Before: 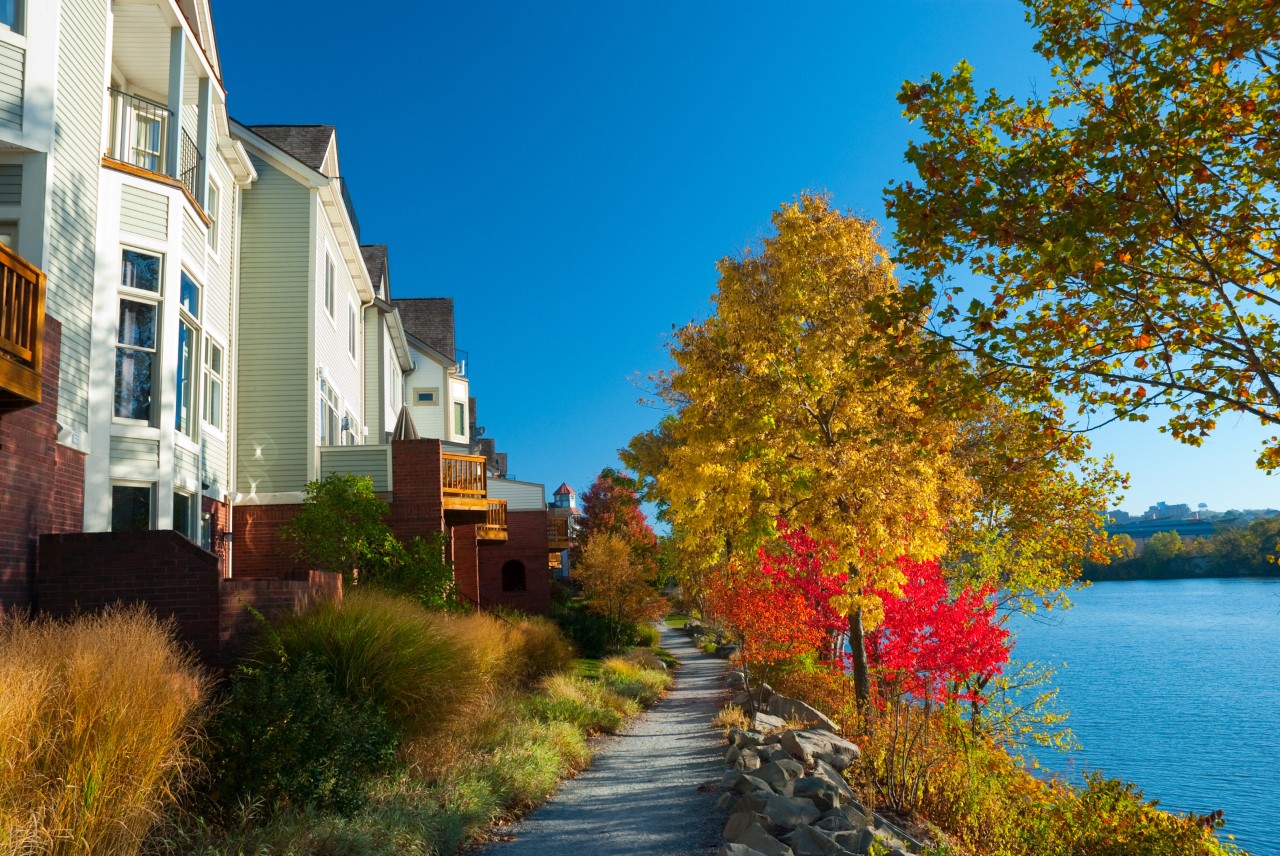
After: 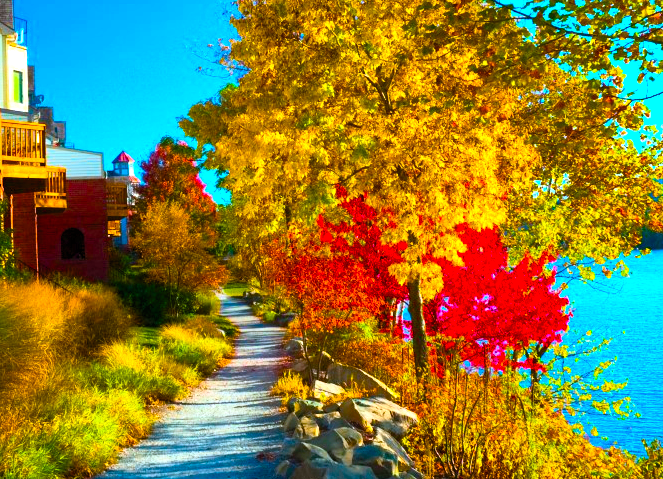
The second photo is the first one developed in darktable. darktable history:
shadows and highlights: shadows 60, soften with gaussian
white balance: red 0.983, blue 1.036
contrast brightness saturation: contrast 0.2, brightness 0.16, saturation 0.22
crop: left 34.479%, top 38.822%, right 13.718%, bottom 5.172%
color balance rgb: linear chroma grading › global chroma 20%, perceptual saturation grading › global saturation 65%, perceptual saturation grading › highlights 50%, perceptual saturation grading › shadows 30%, perceptual brilliance grading › global brilliance 12%, perceptual brilliance grading › highlights 15%, global vibrance 20%
